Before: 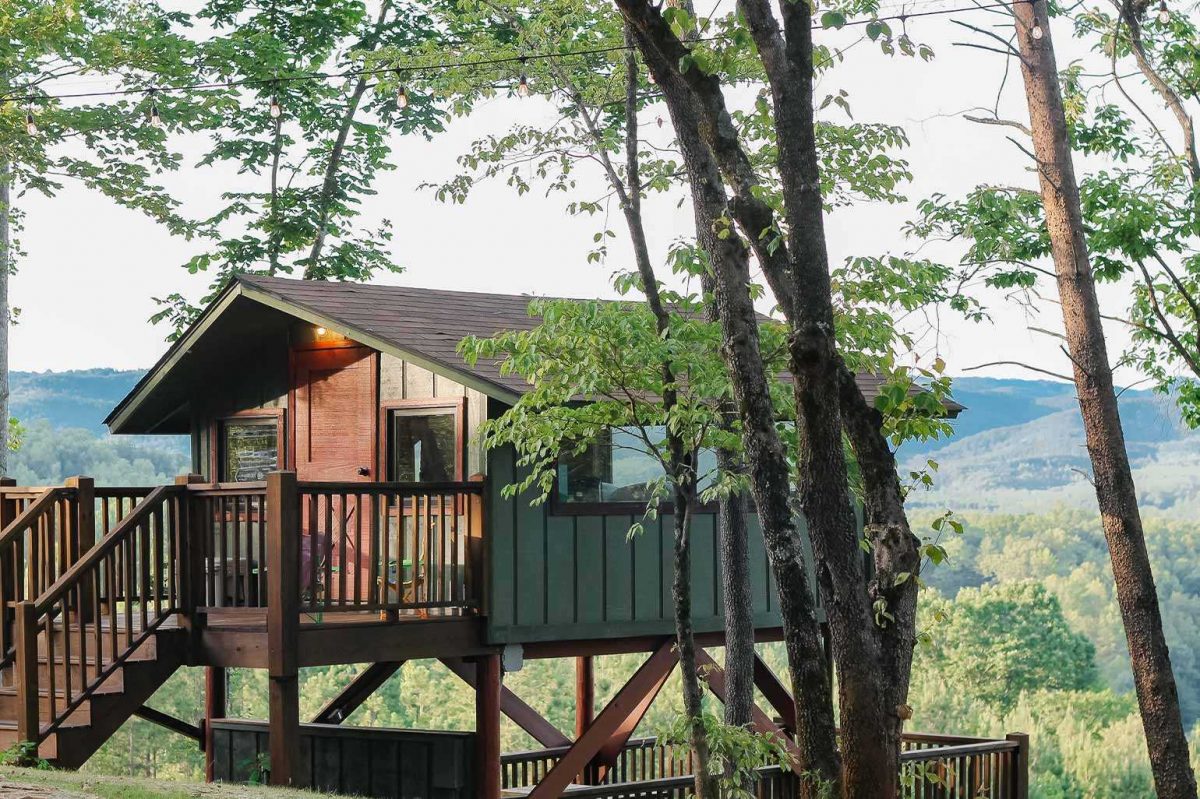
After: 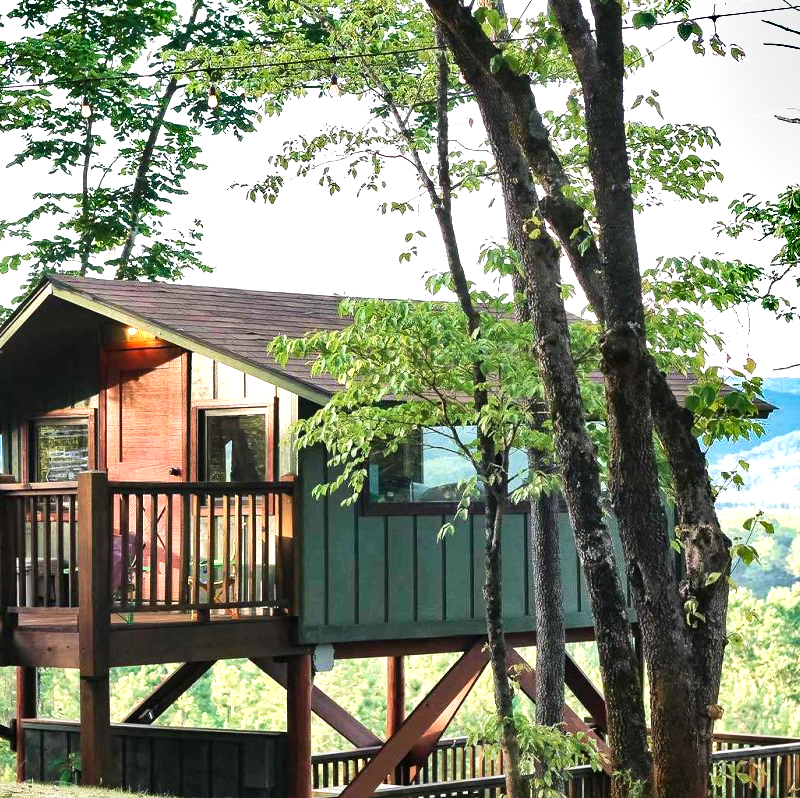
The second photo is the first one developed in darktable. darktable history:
crop and rotate: left 15.754%, right 17.579%
exposure: exposure 0.6 EV, compensate highlight preservation false
tone equalizer: -8 EV -0.417 EV, -7 EV -0.389 EV, -6 EV -0.333 EV, -5 EV -0.222 EV, -3 EV 0.222 EV, -2 EV 0.333 EV, -1 EV 0.389 EV, +0 EV 0.417 EV, edges refinement/feathering 500, mask exposure compensation -1.57 EV, preserve details no
shadows and highlights: soften with gaussian
velvia: on, module defaults
